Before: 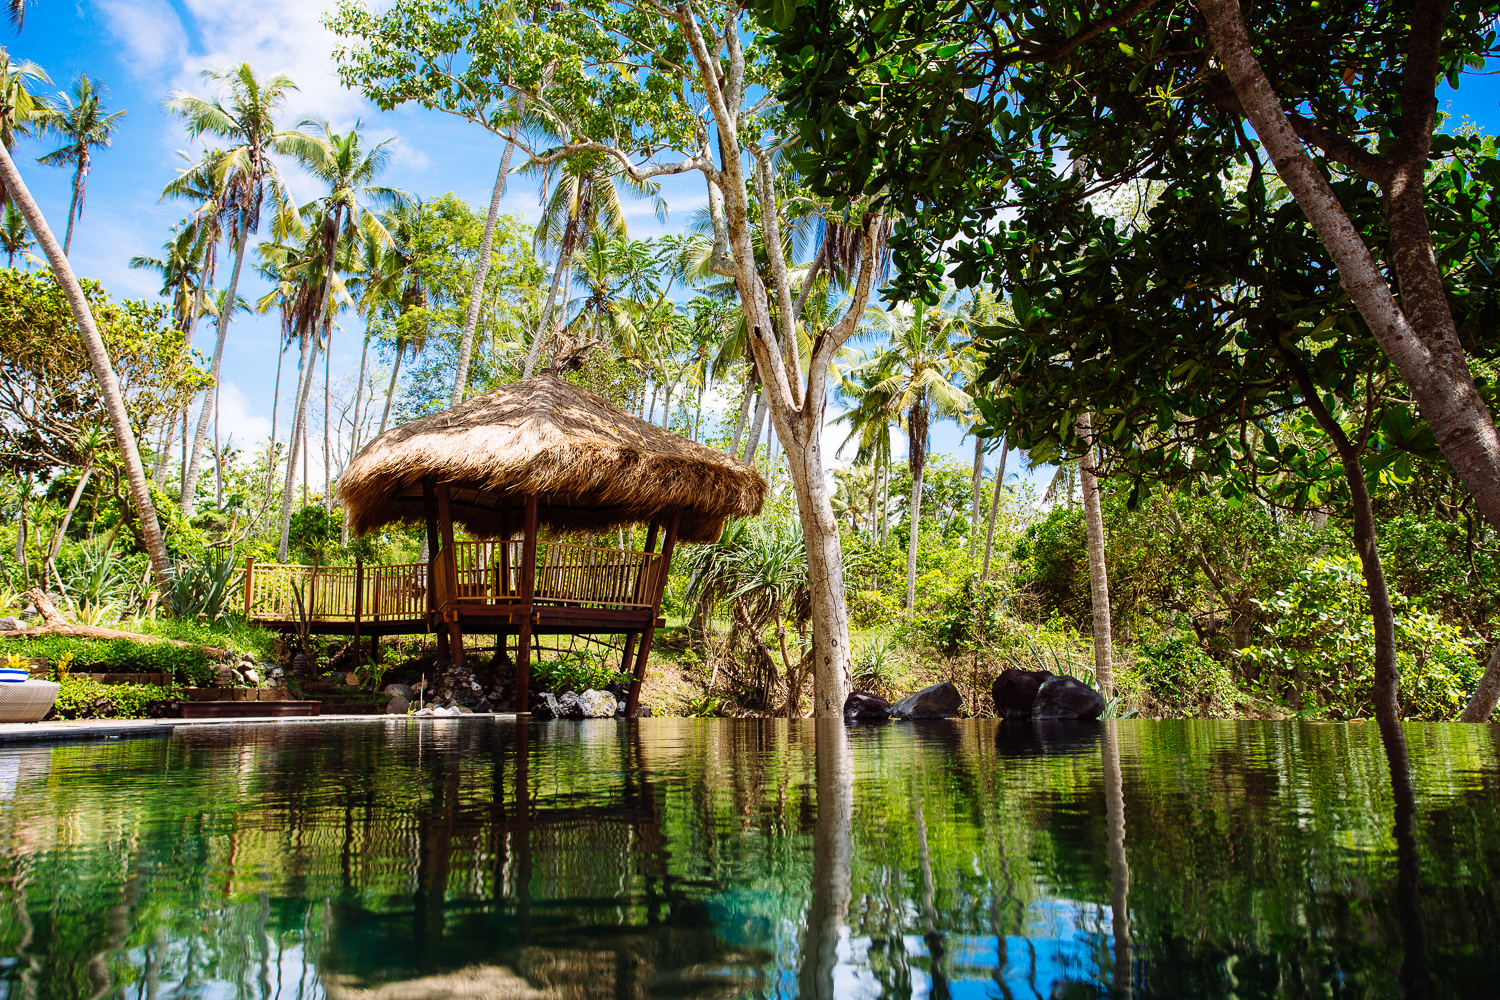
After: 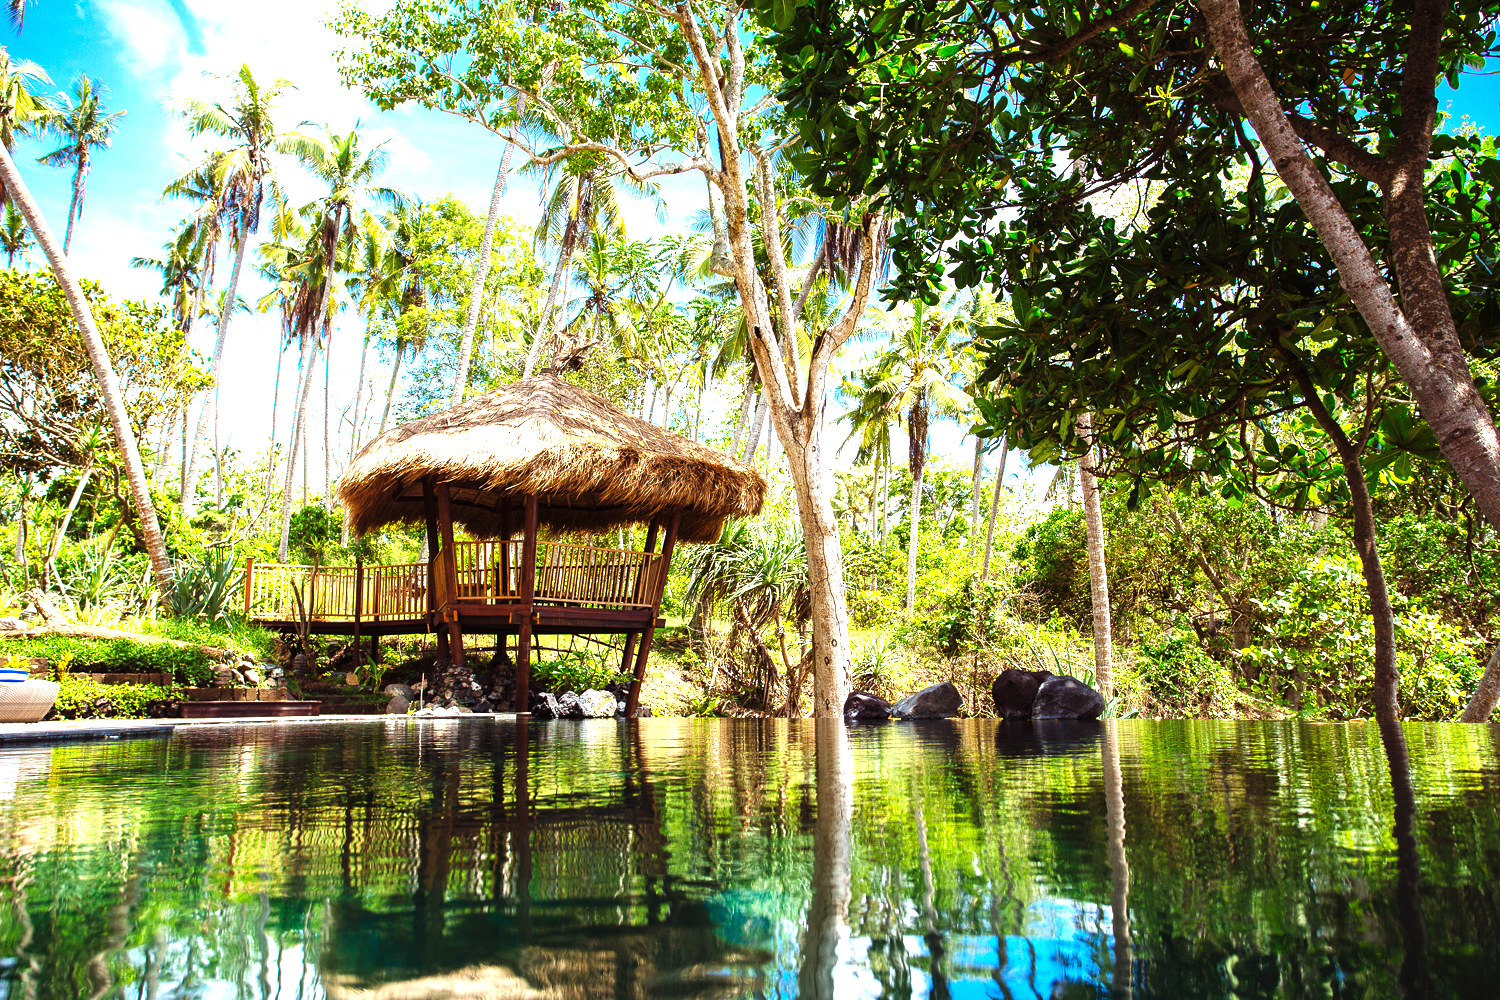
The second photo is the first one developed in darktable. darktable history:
exposure: black level correction 0, exposure 1.107 EV, compensate highlight preservation false
